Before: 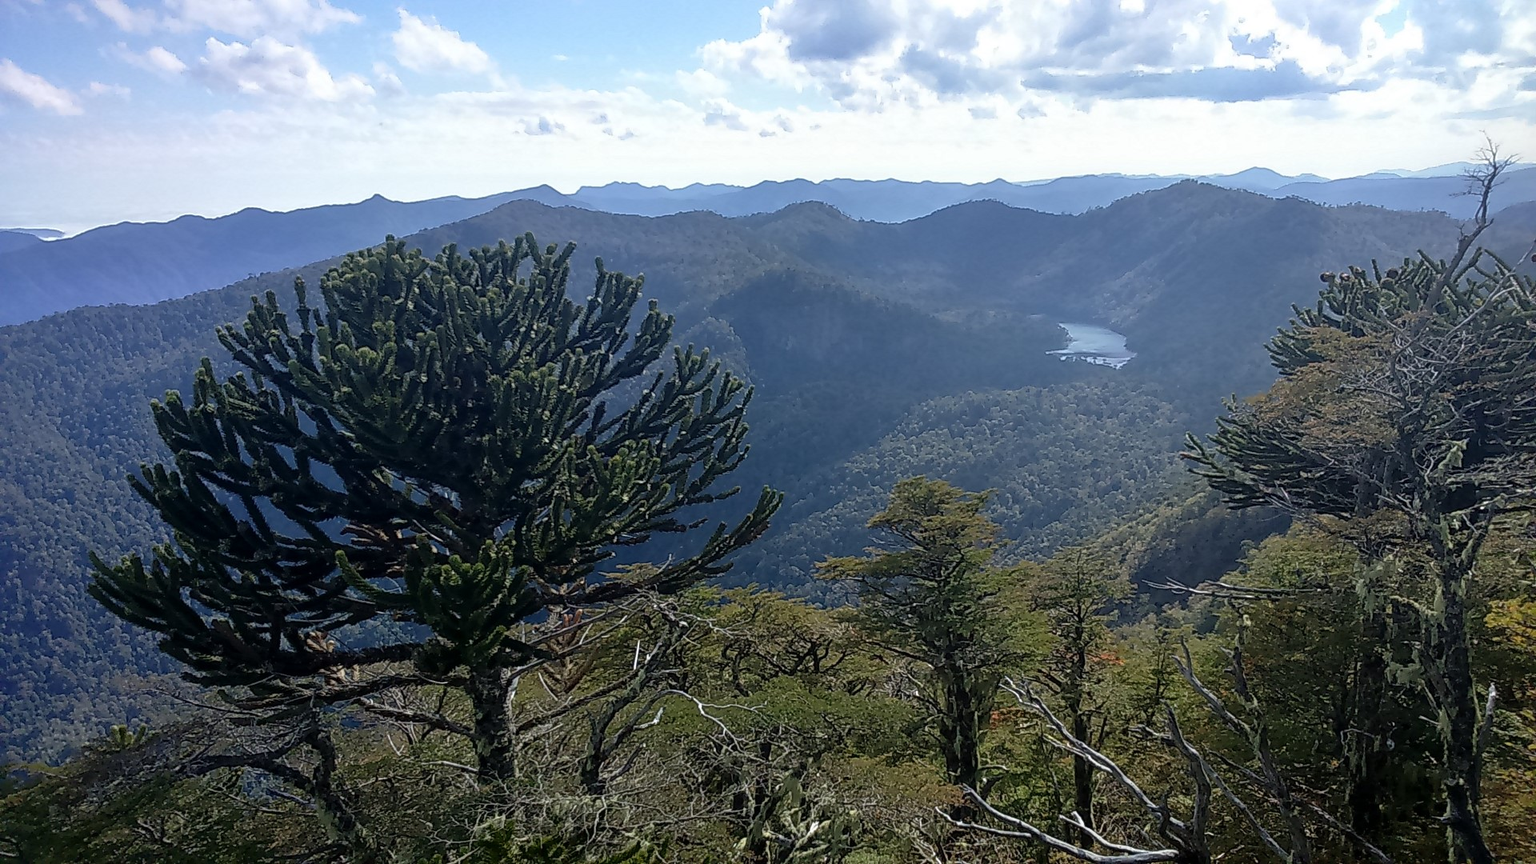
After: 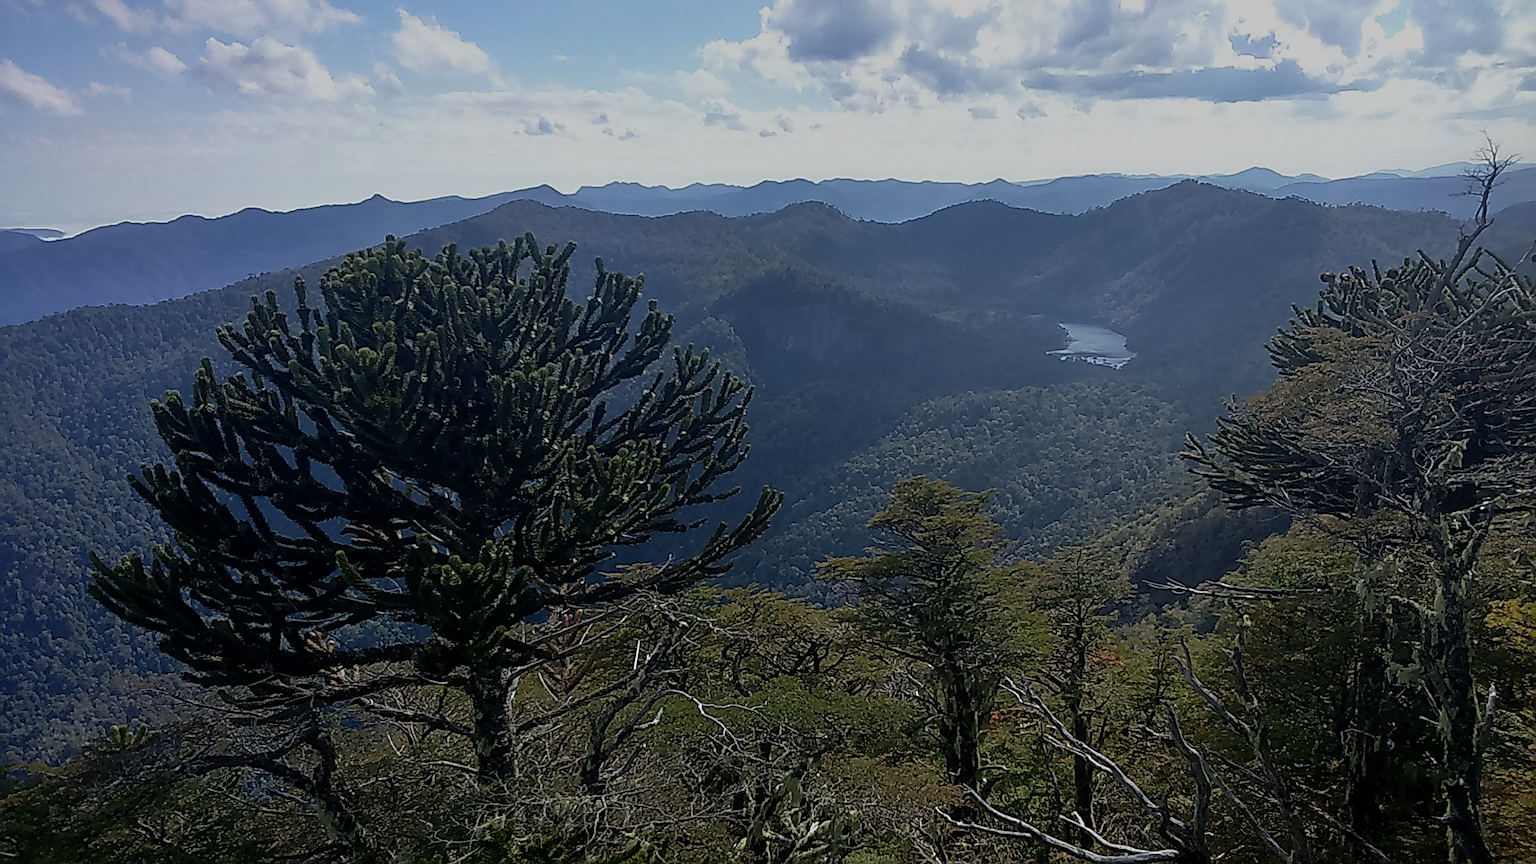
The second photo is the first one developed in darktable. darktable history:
sharpen: on, module defaults
exposure: black level correction 0, exposure -0.858 EV, compensate highlight preservation false
contrast equalizer: octaves 7, y [[0.579, 0.58, 0.505, 0.5, 0.5, 0.5], [0.5 ×6], [0.5 ×6], [0 ×6], [0 ×6]], mix 0.137
